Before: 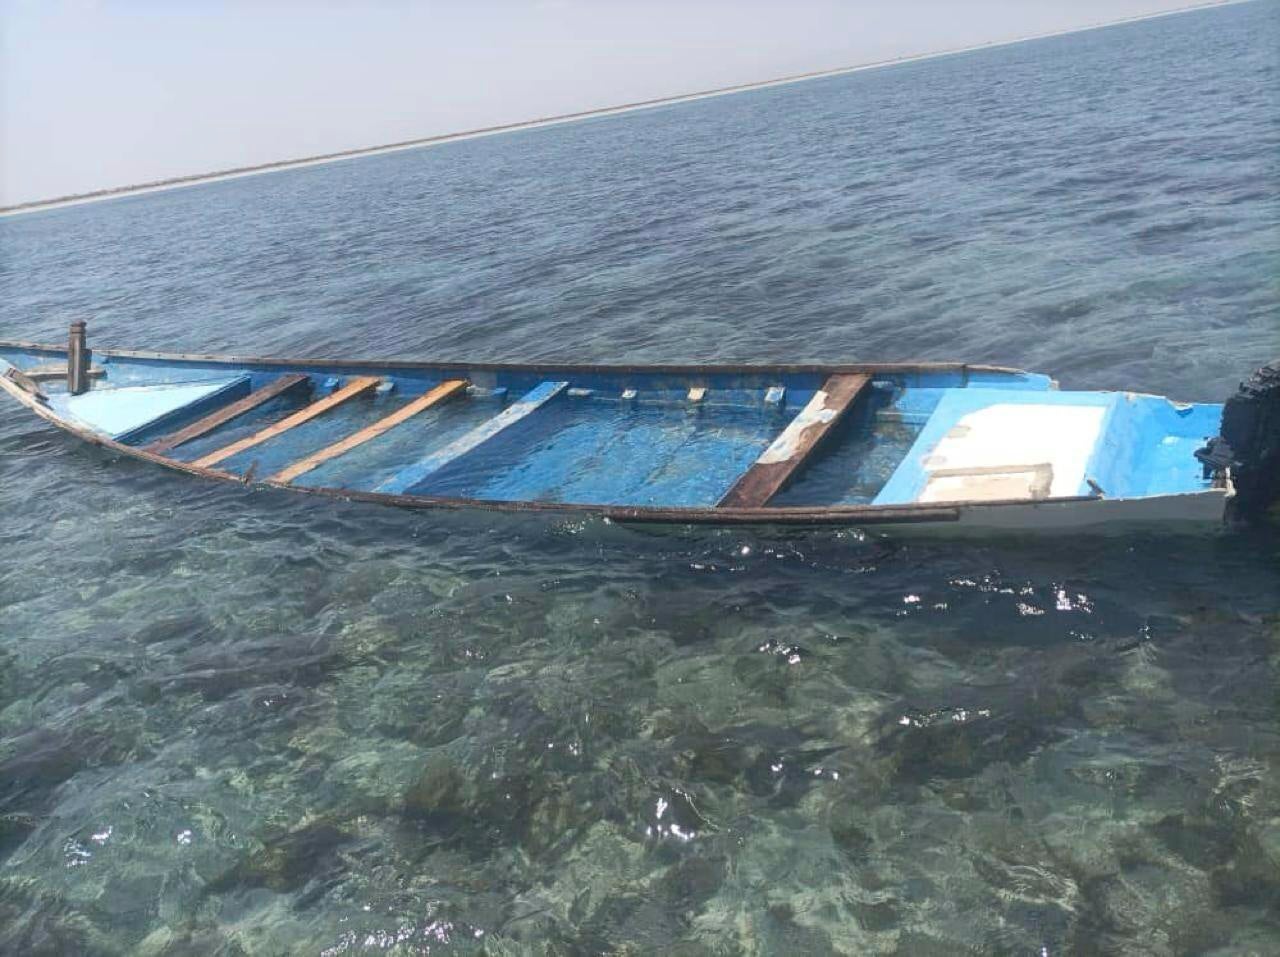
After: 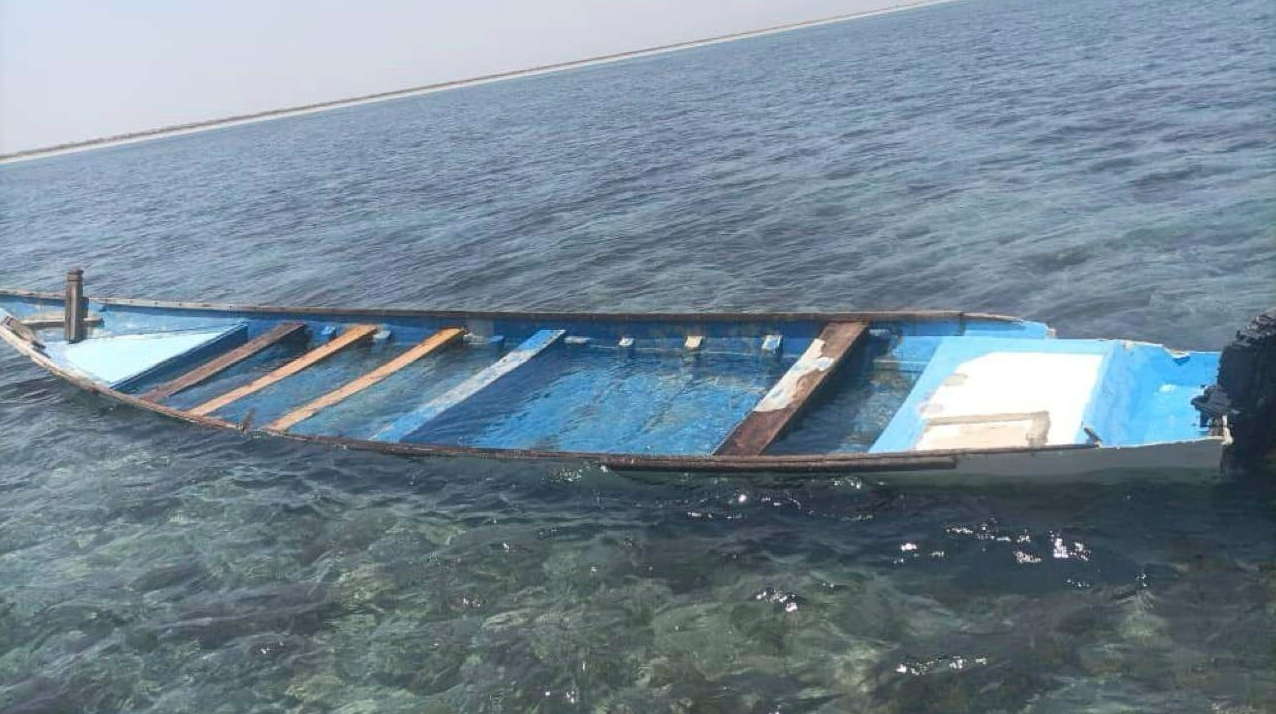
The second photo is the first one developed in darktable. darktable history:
crop: left 0.236%, top 5.516%, bottom 19.771%
